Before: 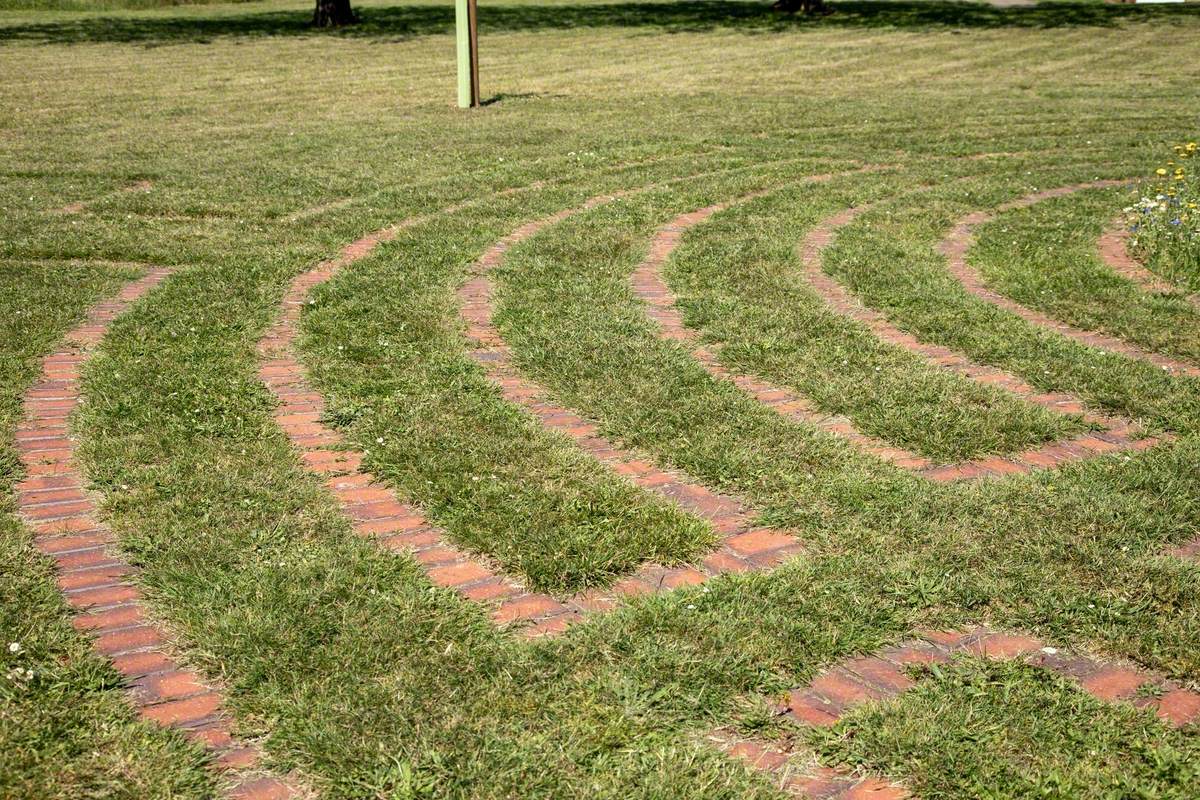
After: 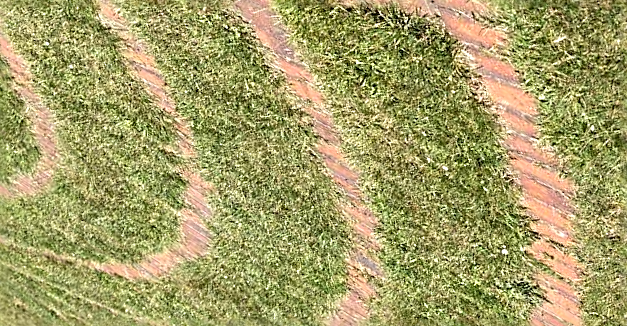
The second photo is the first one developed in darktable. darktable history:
sharpen: radius 2.541, amount 0.651
crop and rotate: angle 147.37°, left 9.13%, top 15.621%, right 4.512%, bottom 16.961%
shadows and highlights: radius 110.07, shadows 51.49, white point adjustment 9.14, highlights -3.63, soften with gaussian
